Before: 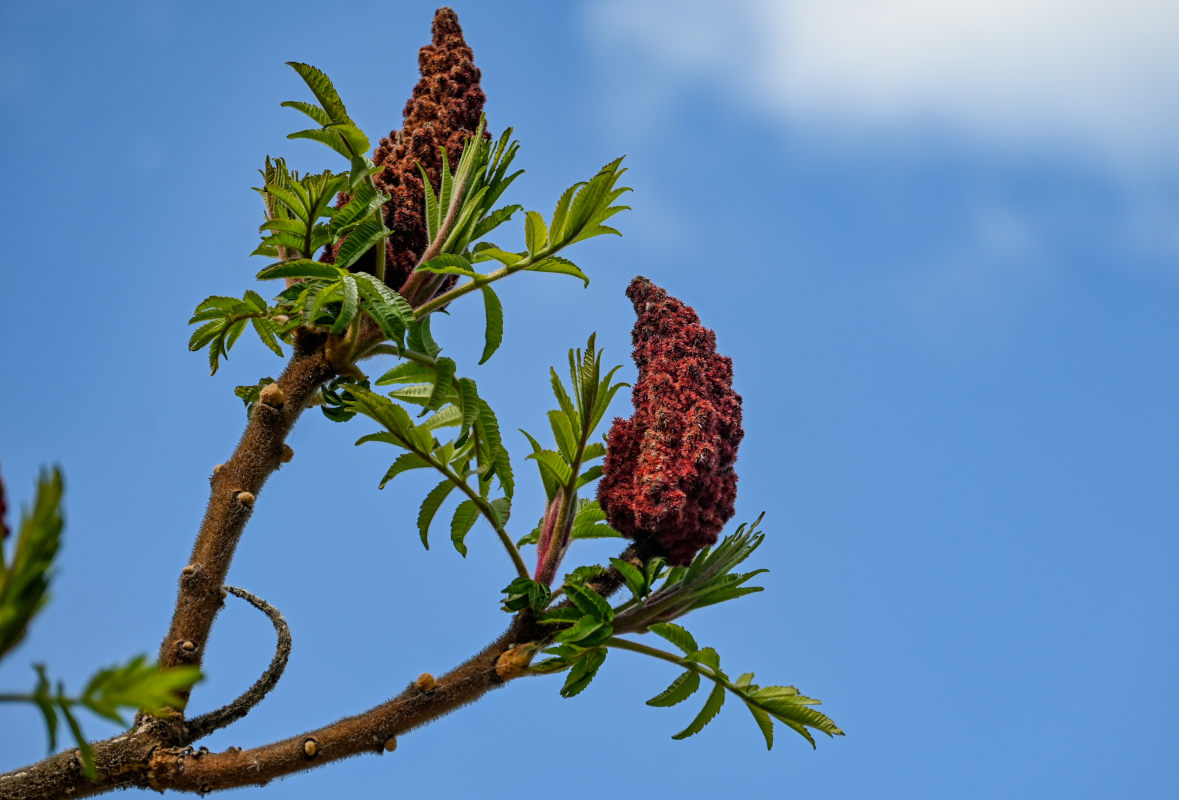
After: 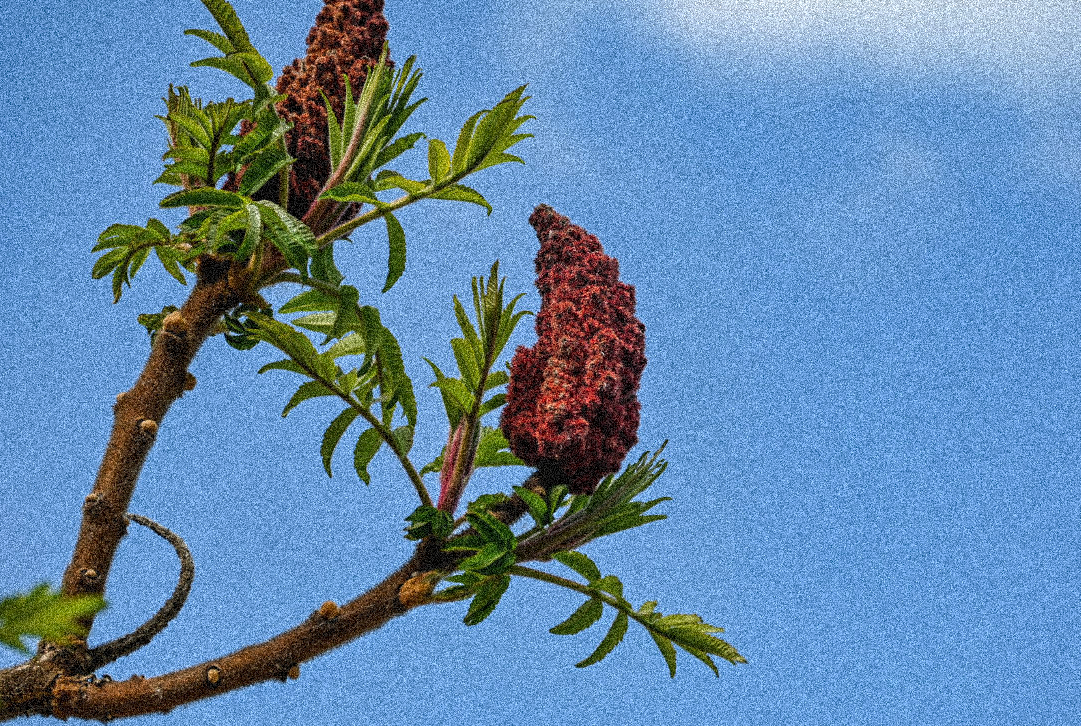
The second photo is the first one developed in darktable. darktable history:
exposure: black level correction -0.003, exposure 0.04 EV, compensate highlight preservation false
grain: coarseness 3.75 ISO, strength 100%, mid-tones bias 0%
crop and rotate: left 8.262%, top 9.226%
